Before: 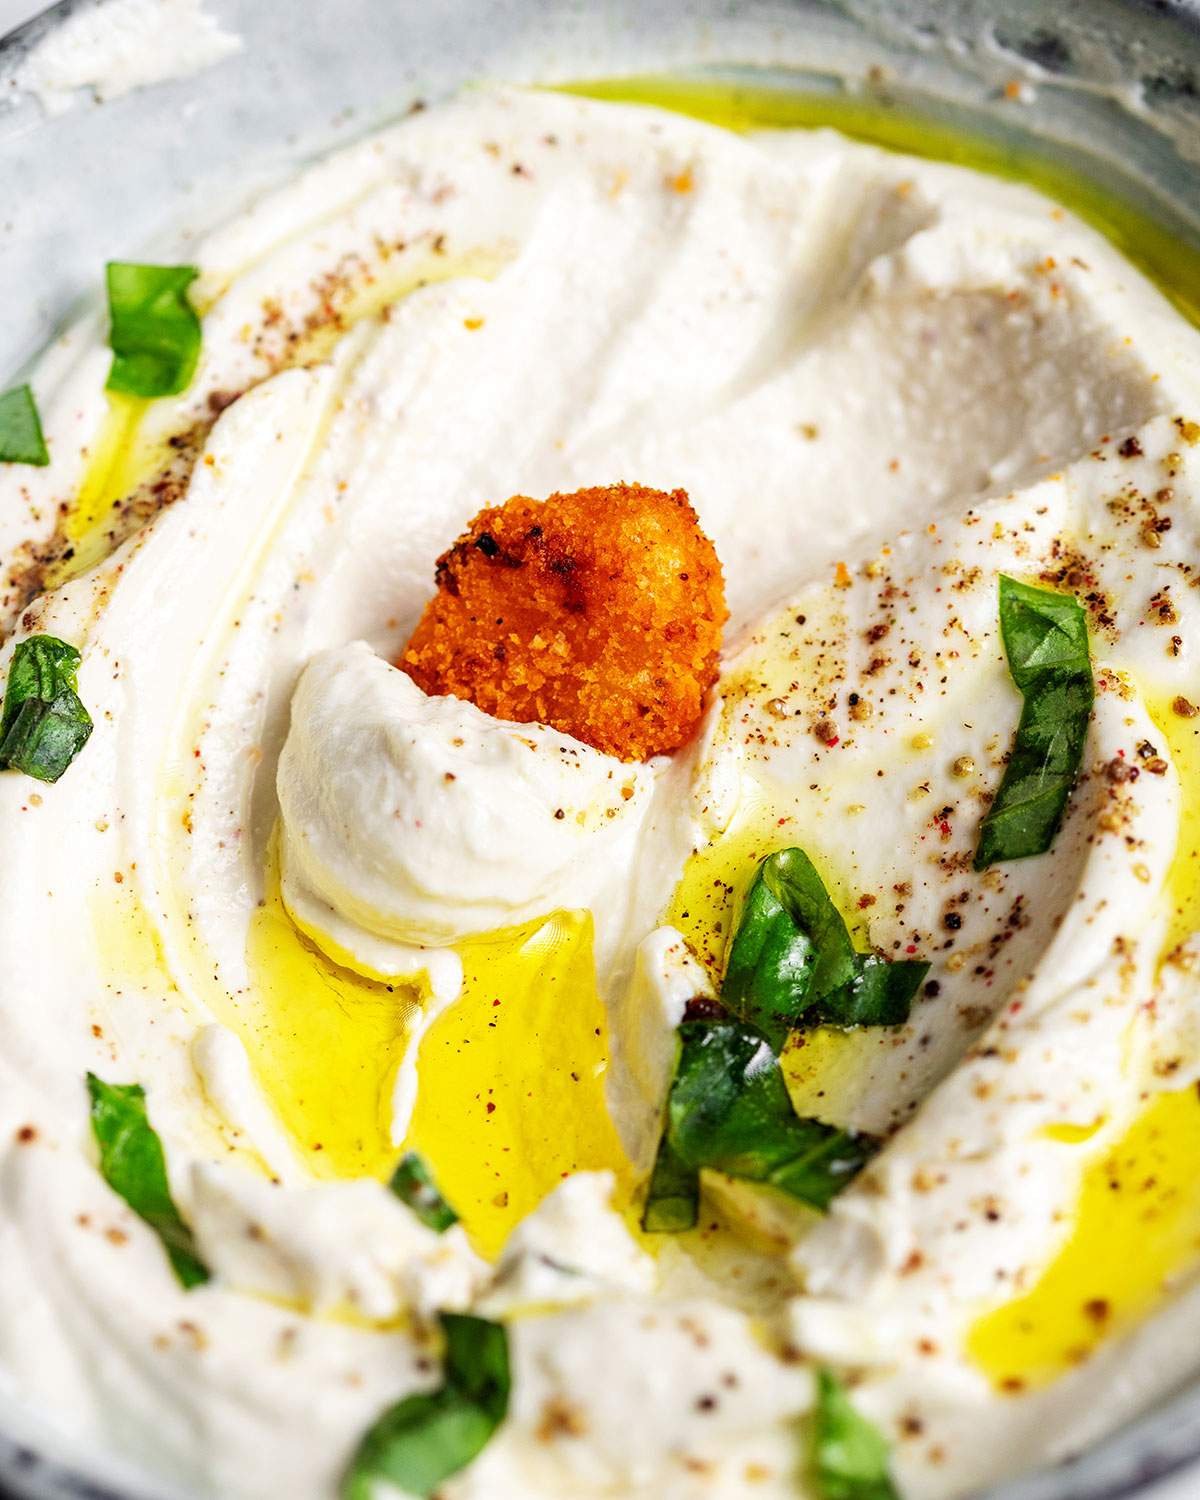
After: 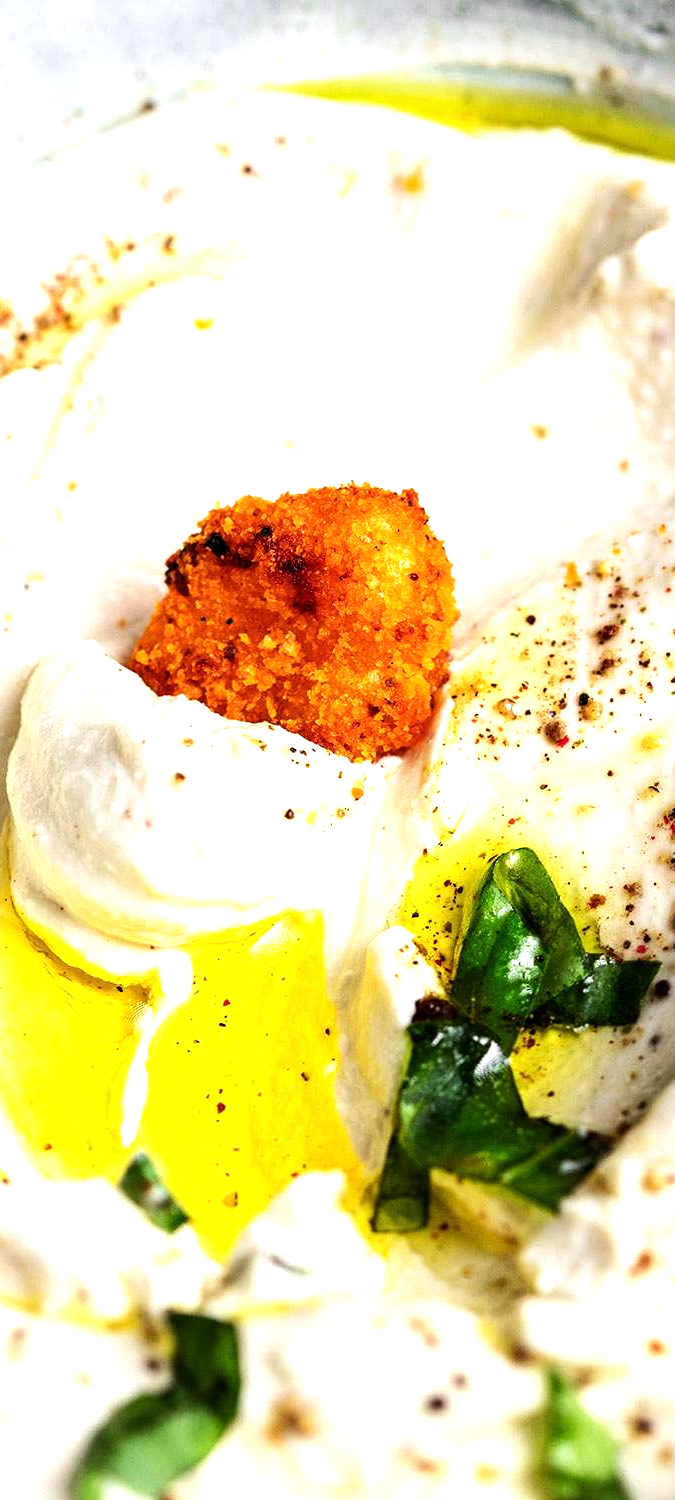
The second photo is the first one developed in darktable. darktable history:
tone equalizer: -8 EV -0.75 EV, -7 EV -0.7 EV, -6 EV -0.6 EV, -5 EV -0.4 EV, -3 EV 0.4 EV, -2 EV 0.6 EV, -1 EV 0.7 EV, +0 EV 0.75 EV, edges refinement/feathering 500, mask exposure compensation -1.57 EV, preserve details no
crop and rotate: left 22.516%, right 21.234%
